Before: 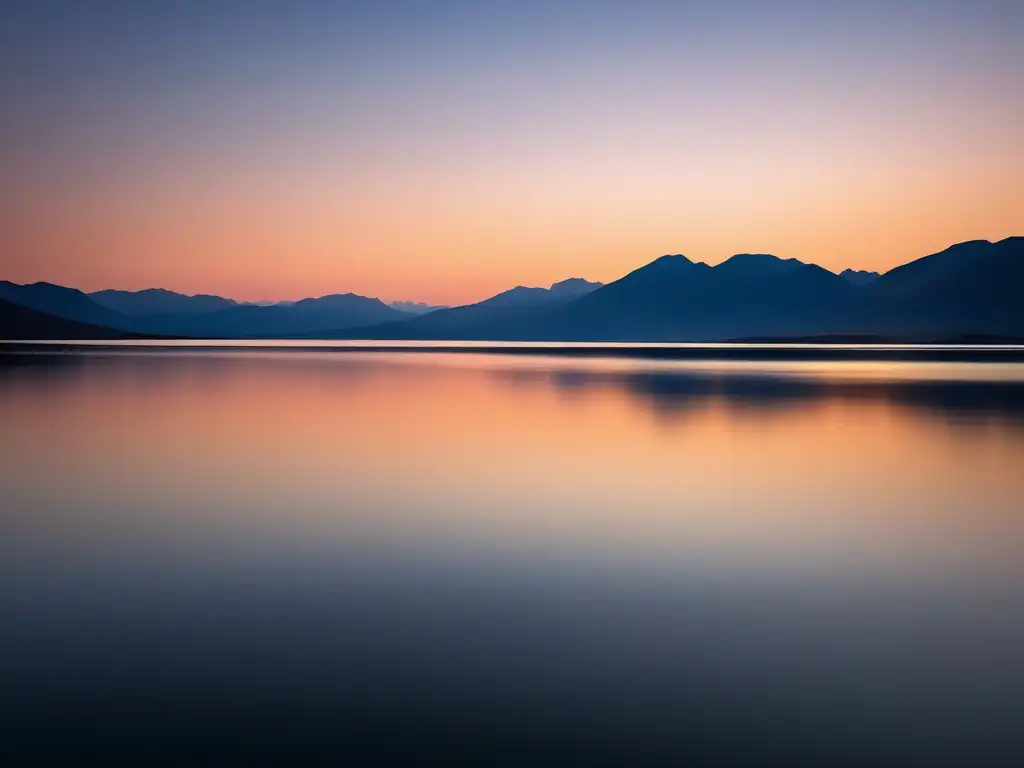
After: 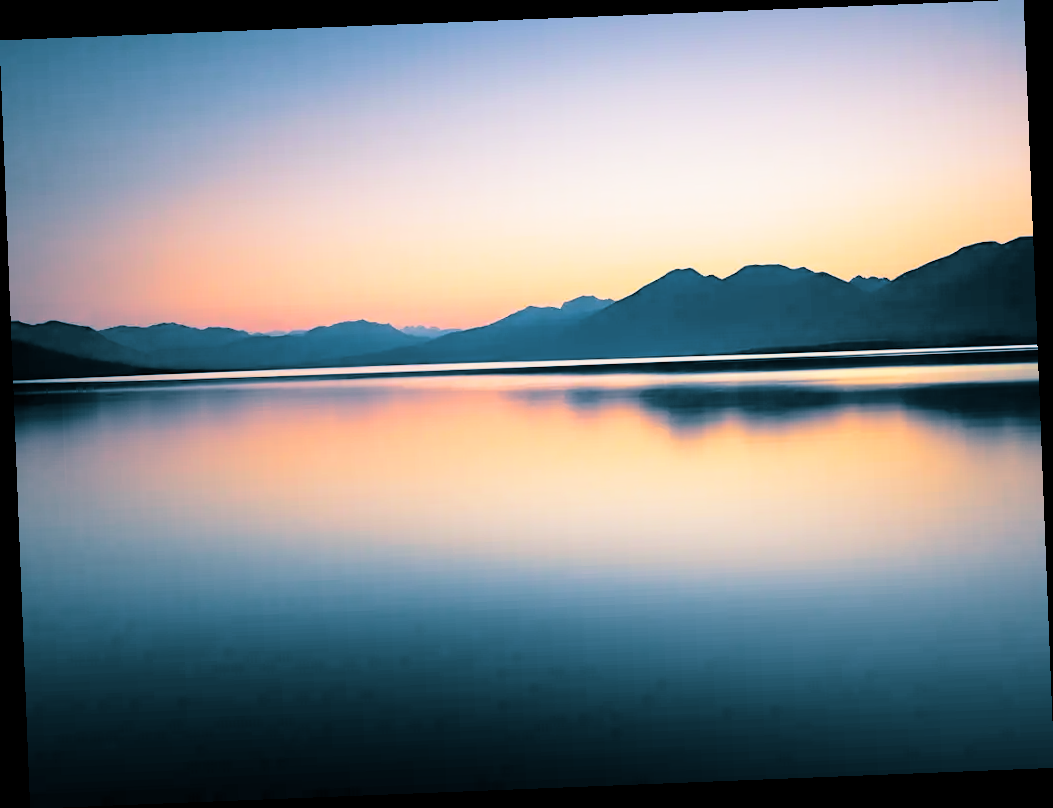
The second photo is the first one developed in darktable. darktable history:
base curve: curves: ch0 [(0, 0) (0.028, 0.03) (0.121, 0.232) (0.46, 0.748) (0.859, 0.968) (1, 1)], preserve colors none
rotate and perspective: rotation -2.29°, automatic cropping off
exposure: black level correction 0.002, compensate highlight preservation false
split-toning: shadows › hue 212.4°, balance -70
